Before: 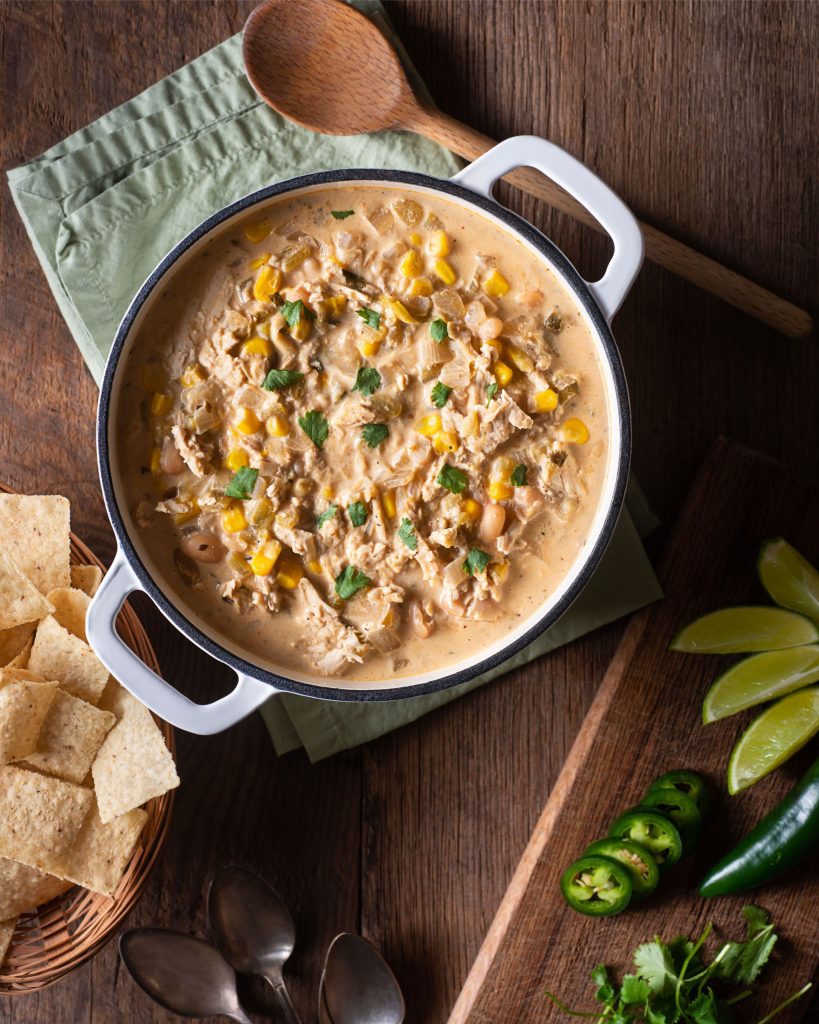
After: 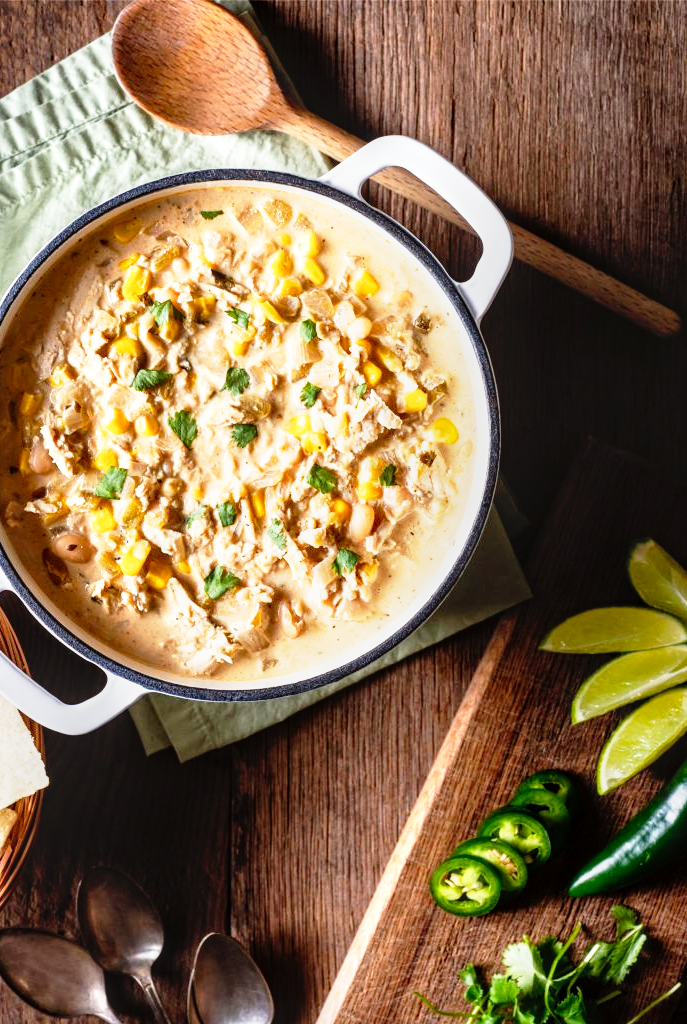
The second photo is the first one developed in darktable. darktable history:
crop: left 16.014%
base curve: curves: ch0 [(0, 0) (0.012, 0.01) (0.073, 0.168) (0.31, 0.711) (0.645, 0.957) (1, 1)], preserve colors none
sharpen: radius 2.928, amount 0.869, threshold 47.428
local contrast: on, module defaults
